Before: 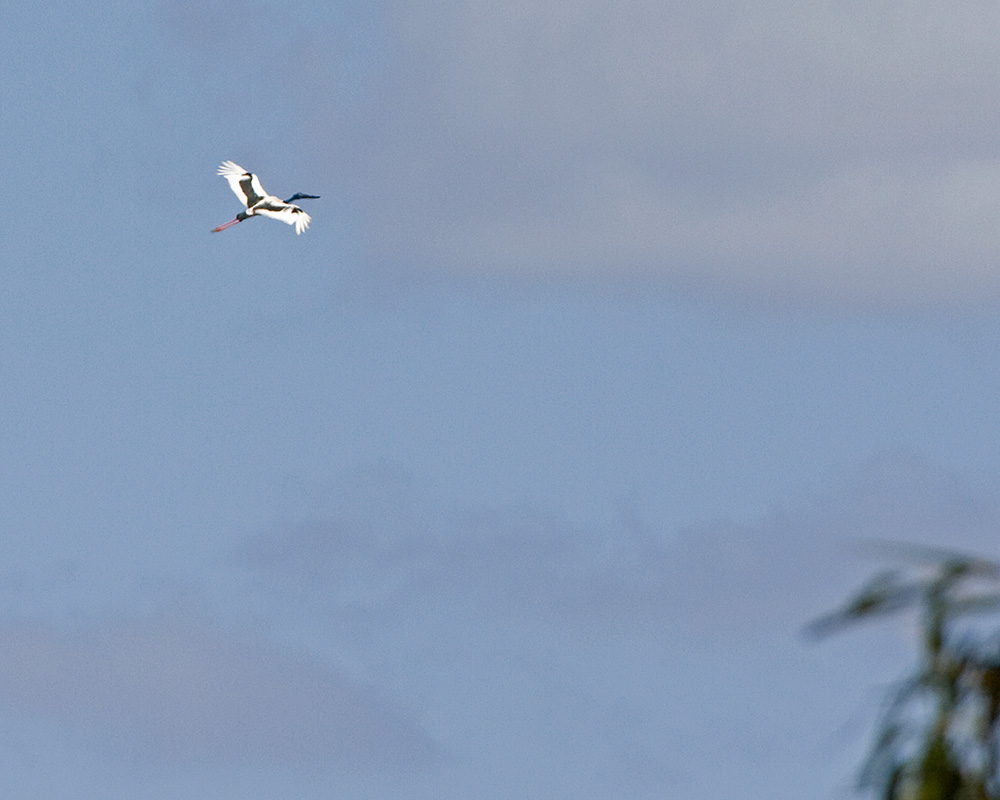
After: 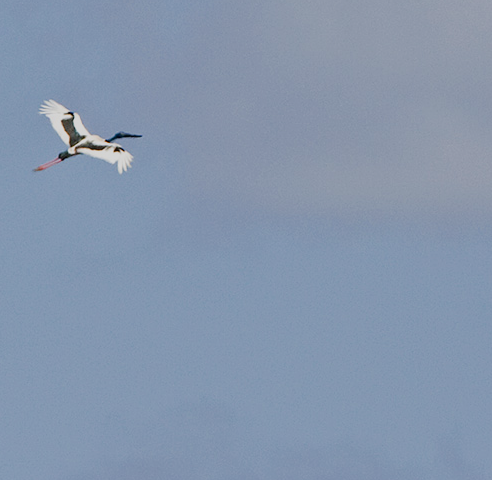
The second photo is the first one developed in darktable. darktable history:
filmic rgb: black relative exposure -7.65 EV, white relative exposure 4.56 EV, hardness 3.61
crop: left 17.835%, top 7.675%, right 32.881%, bottom 32.213%
